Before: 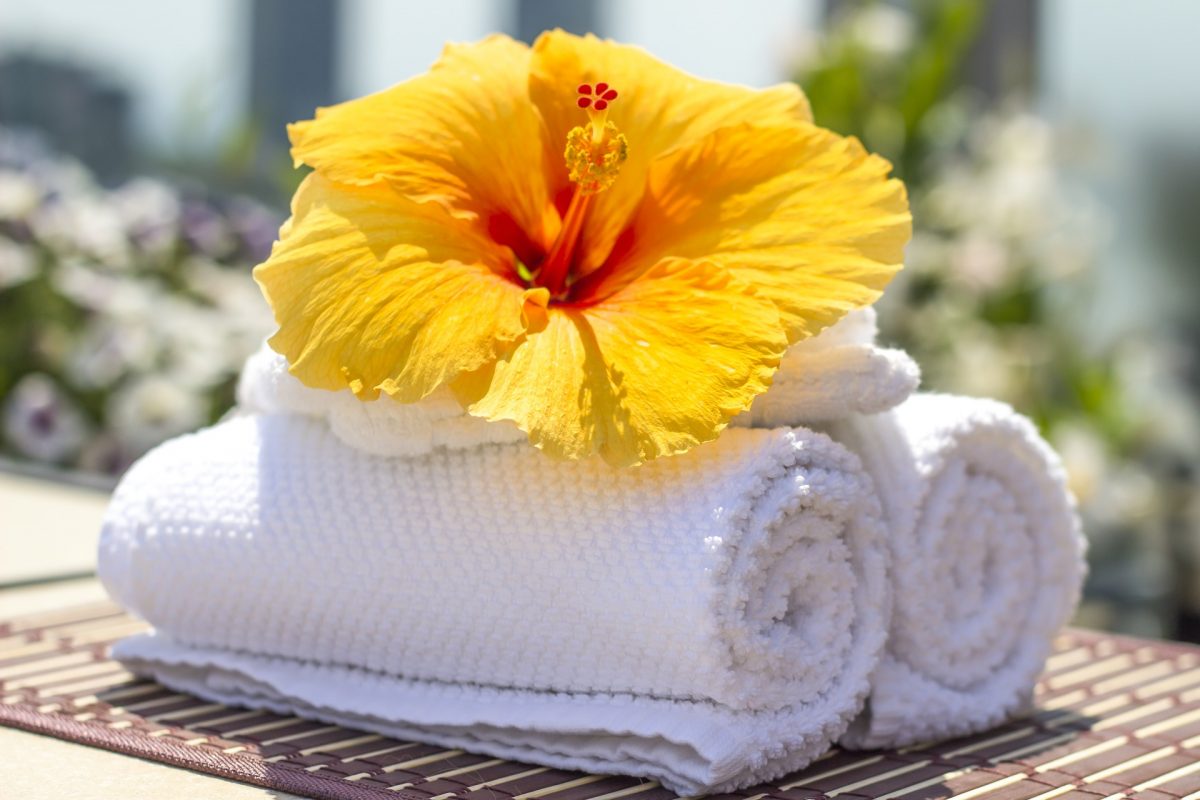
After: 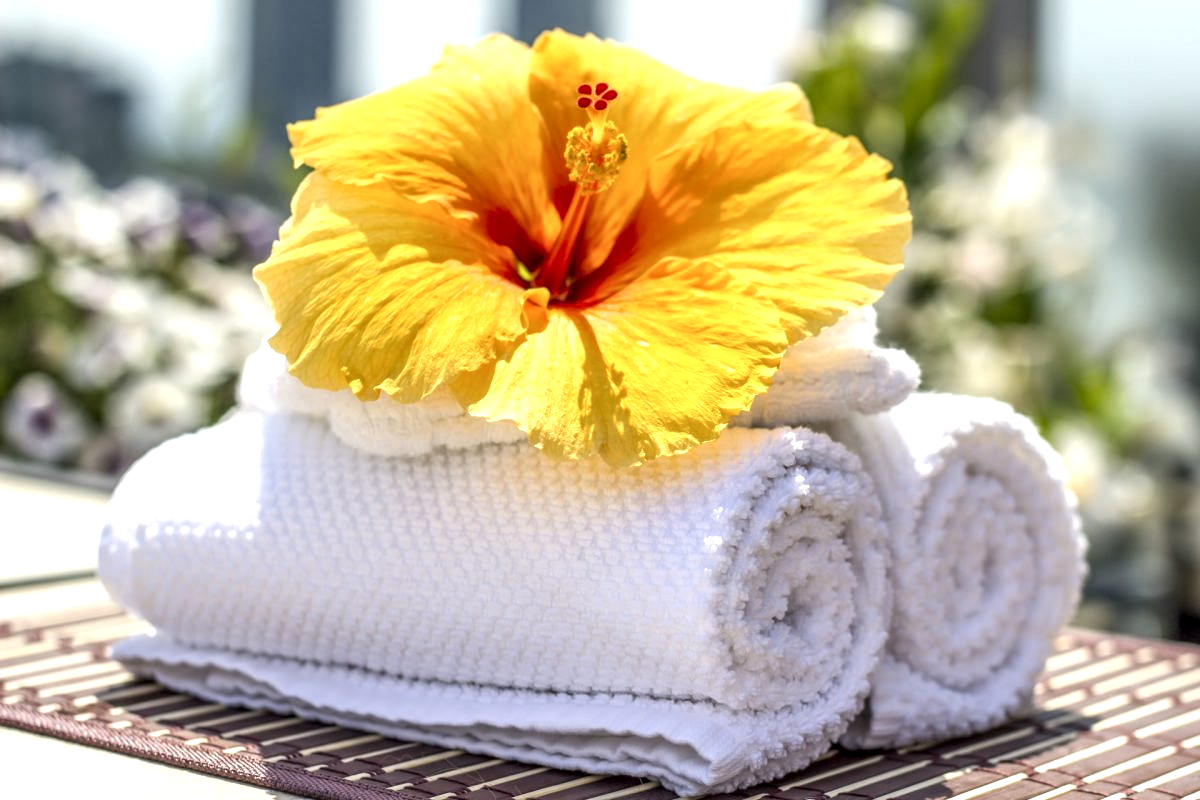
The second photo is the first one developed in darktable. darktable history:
local contrast: highlights 28%, detail 150%
shadows and highlights: radius 110.44, shadows 51, white point adjustment 9.01, highlights -3.37, soften with gaussian
